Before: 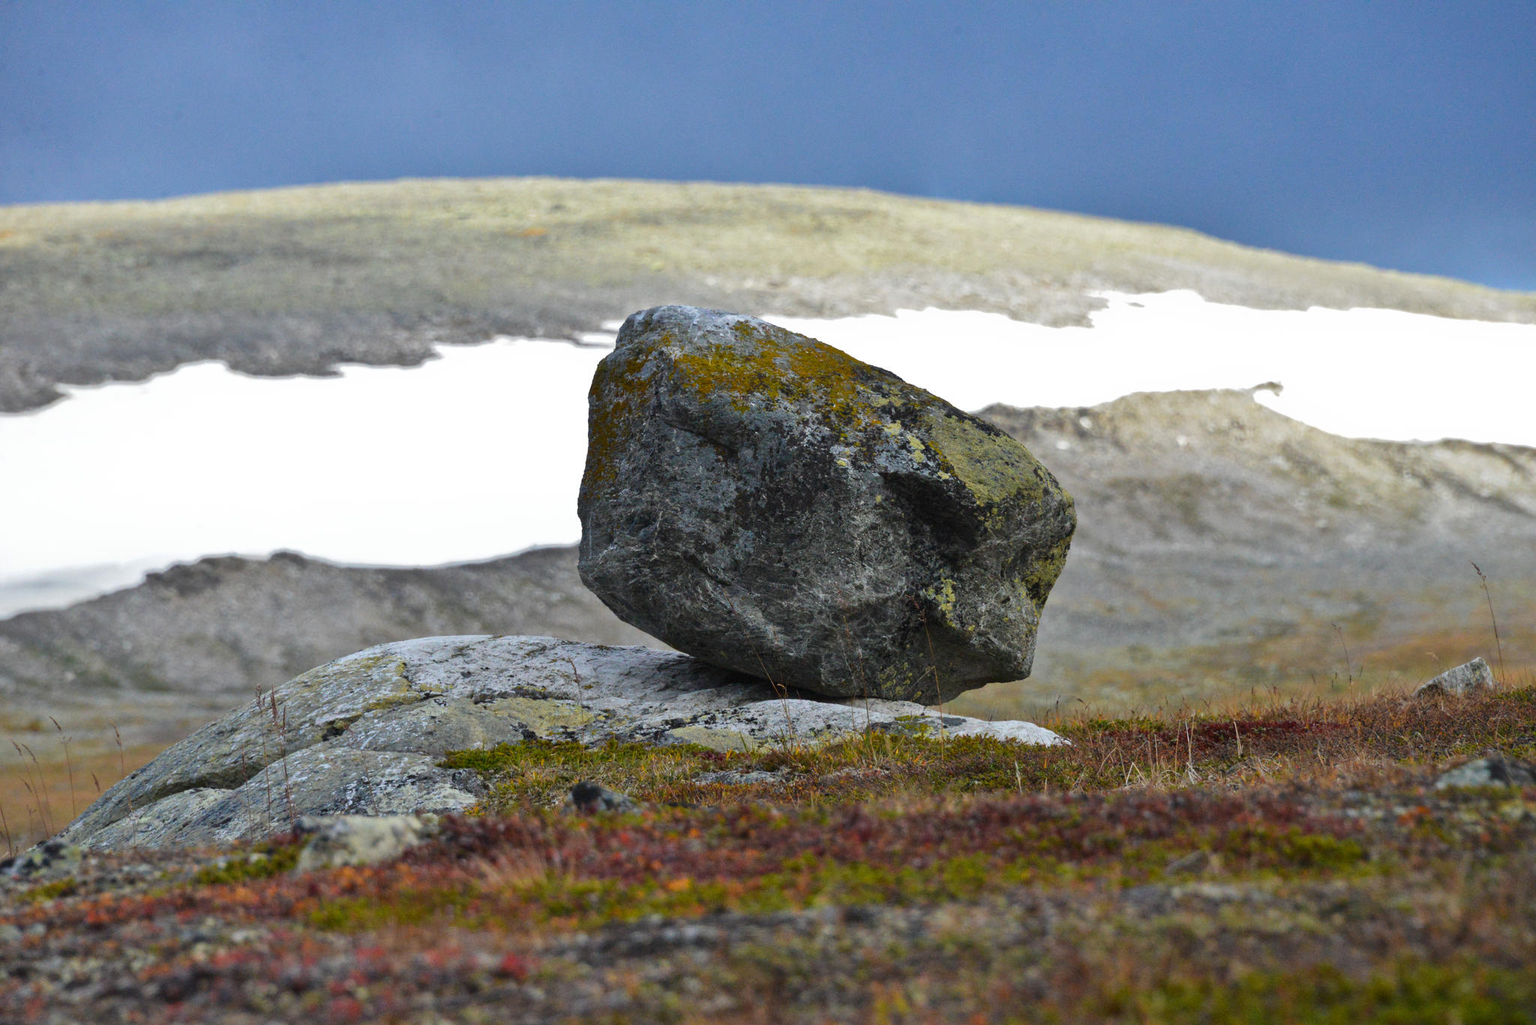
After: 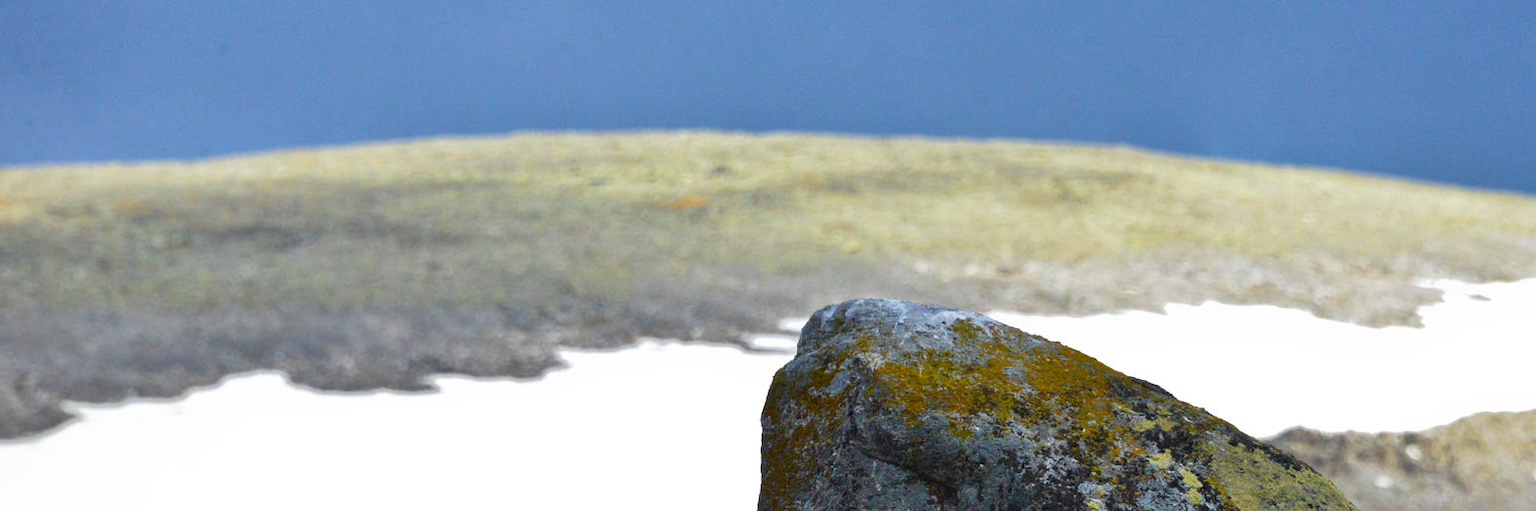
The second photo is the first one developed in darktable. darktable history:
velvia: strength 30%
crop: left 0.579%, top 7.627%, right 23.167%, bottom 54.275%
